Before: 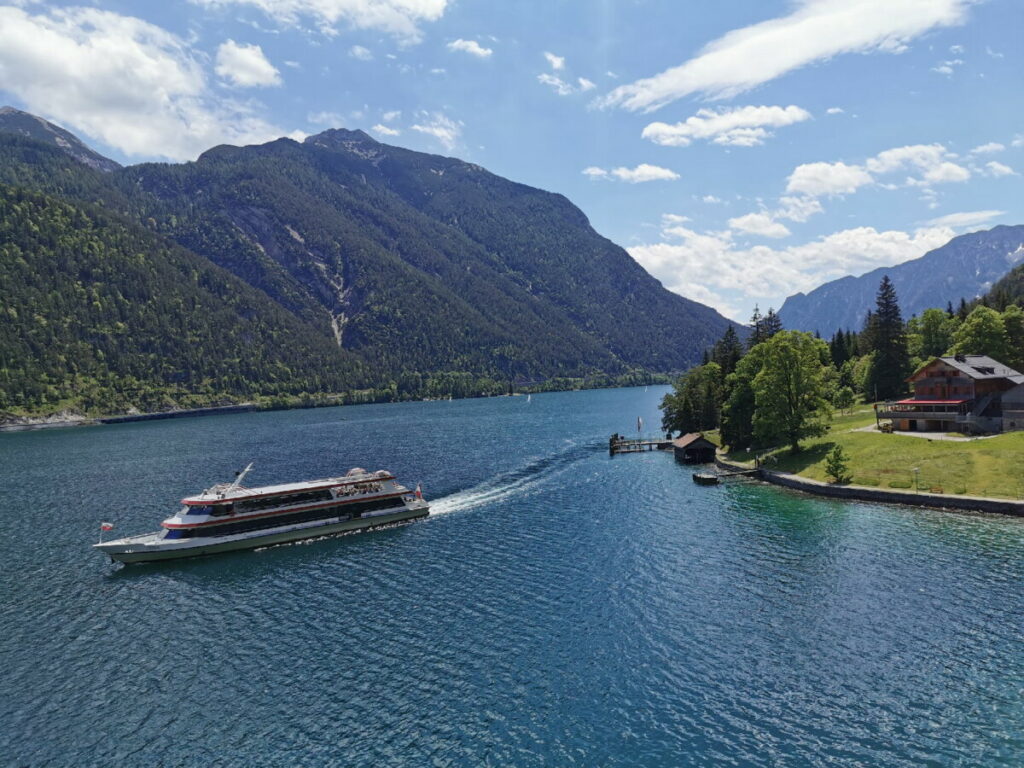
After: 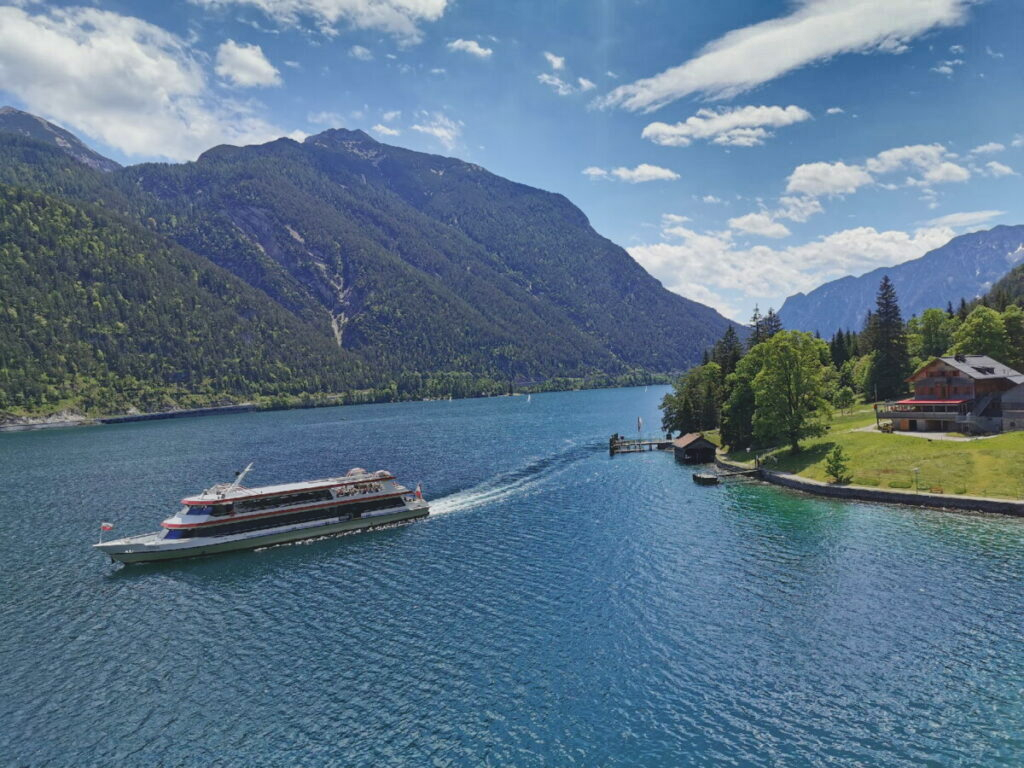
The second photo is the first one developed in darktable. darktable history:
shadows and highlights: shadows 24.38, highlights -78.55, soften with gaussian
contrast brightness saturation: contrast -0.099, brightness 0.051, saturation 0.078
